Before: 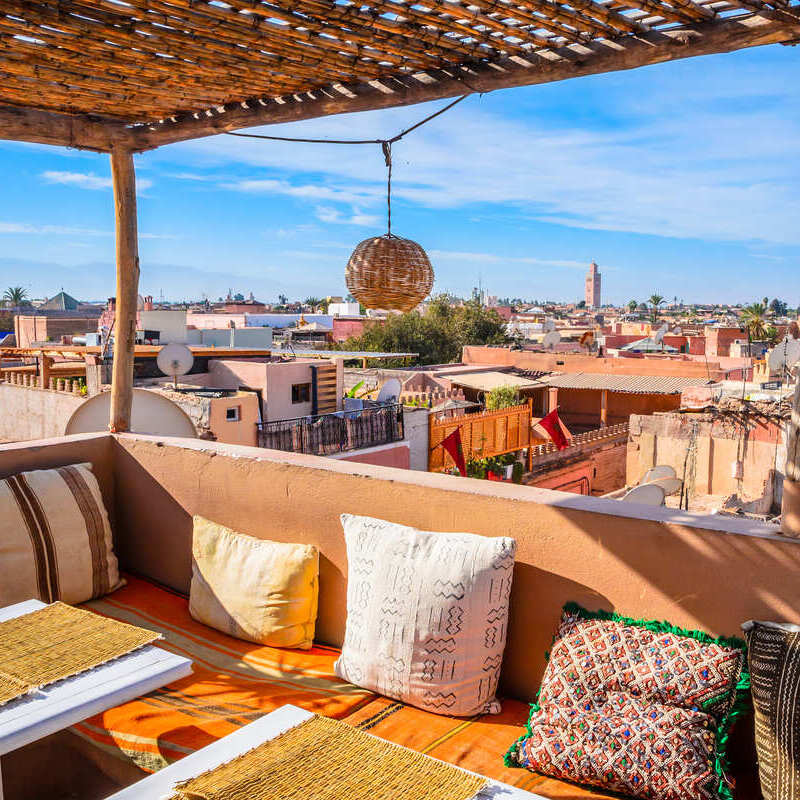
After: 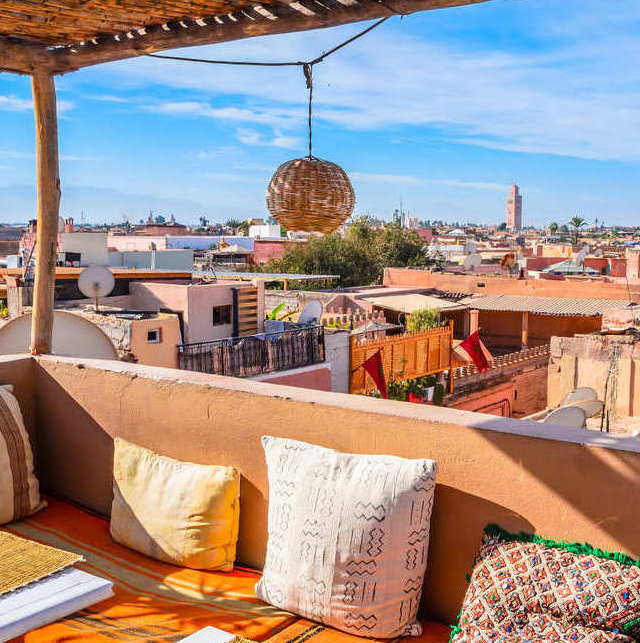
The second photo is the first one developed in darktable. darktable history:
crop and rotate: left 10.112%, top 9.819%, right 9.828%, bottom 9.802%
